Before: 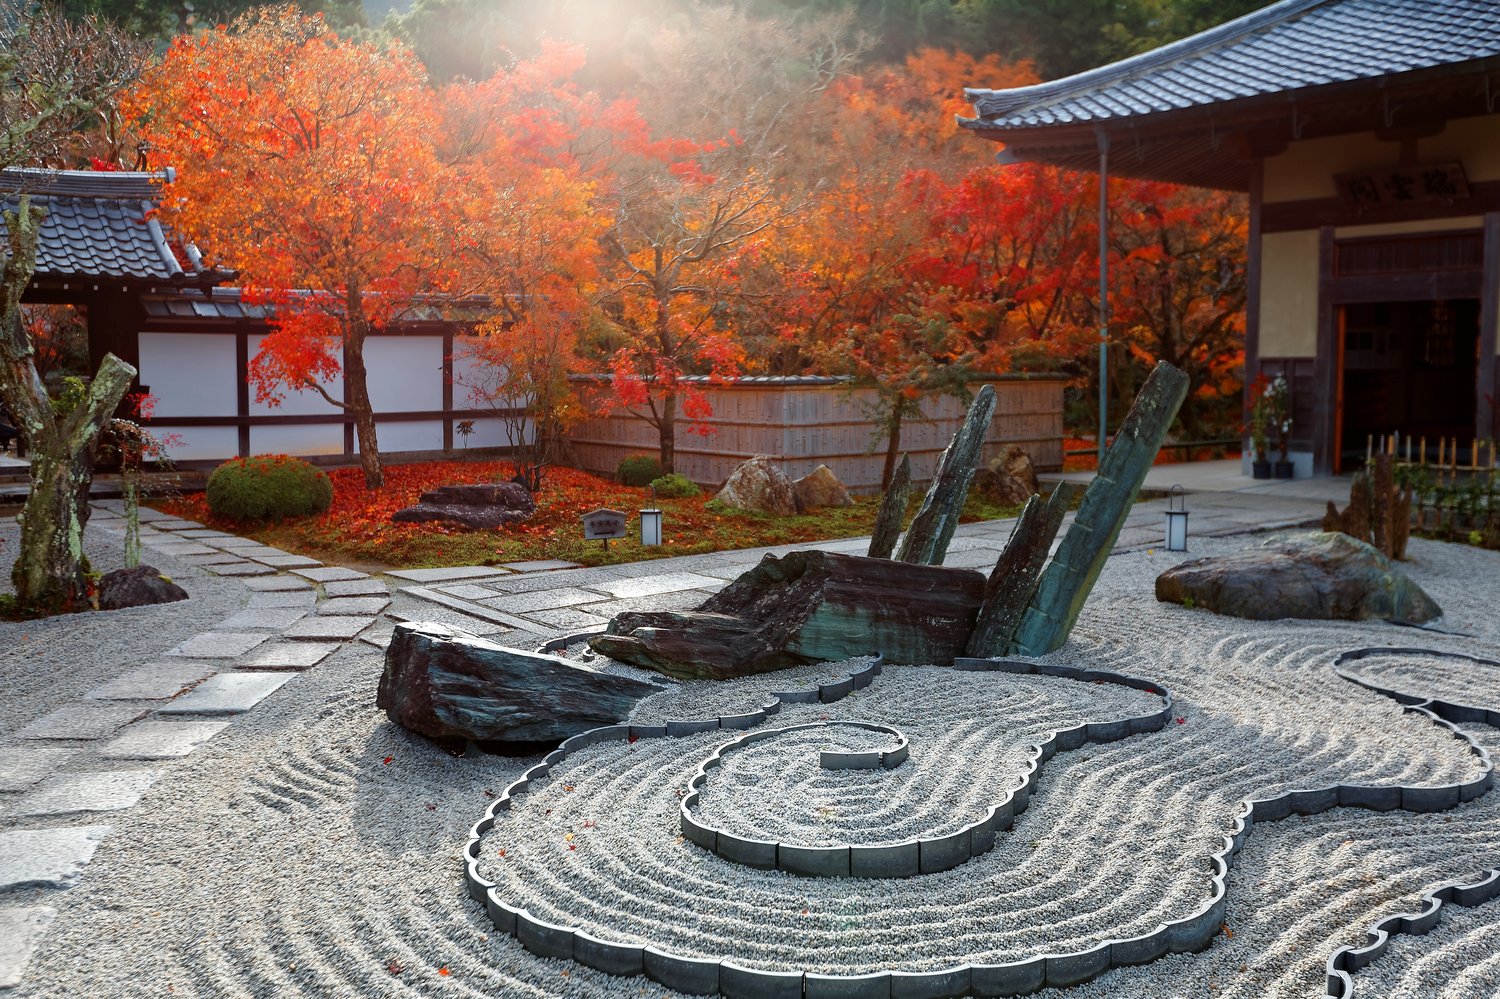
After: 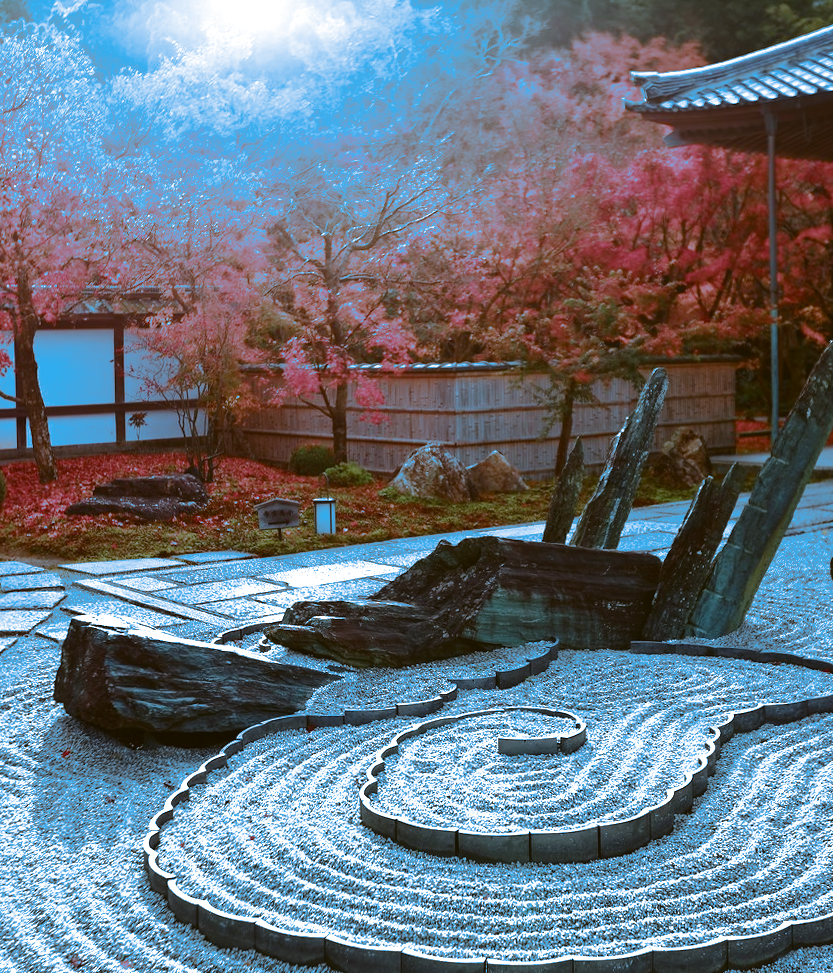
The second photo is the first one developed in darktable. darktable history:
contrast brightness saturation: contrast -0.02, brightness -0.01, saturation 0.03
white balance: red 0.986, blue 1.01
tone equalizer: -8 EV -0.75 EV, -7 EV -0.7 EV, -6 EV -0.6 EV, -5 EV -0.4 EV, -3 EV 0.4 EV, -2 EV 0.6 EV, -1 EV 0.7 EV, +0 EV 0.75 EV, edges refinement/feathering 500, mask exposure compensation -1.57 EV, preserve details no
crop: left 21.496%, right 22.254%
color balance: lift [1.004, 1.002, 1.002, 0.998], gamma [1, 1.007, 1.002, 0.993], gain [1, 0.977, 1.013, 1.023], contrast -3.64%
rotate and perspective: rotation -1°, crop left 0.011, crop right 0.989, crop top 0.025, crop bottom 0.975
split-toning: shadows › hue 220°, shadows › saturation 0.64, highlights › hue 220°, highlights › saturation 0.64, balance 0, compress 5.22%
